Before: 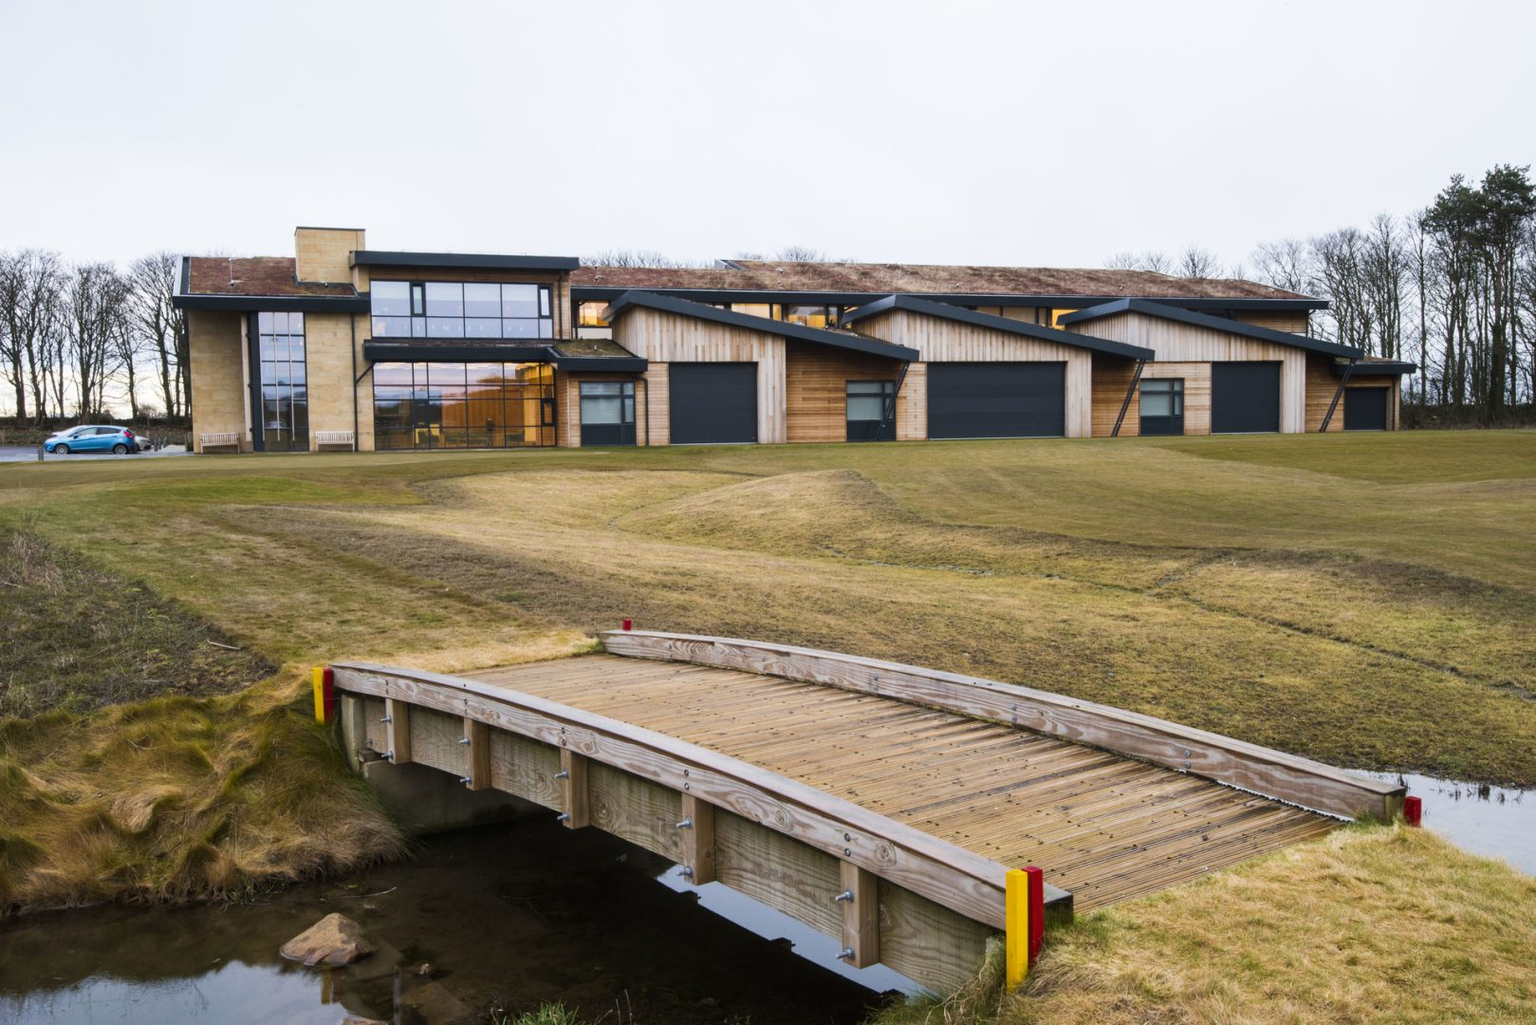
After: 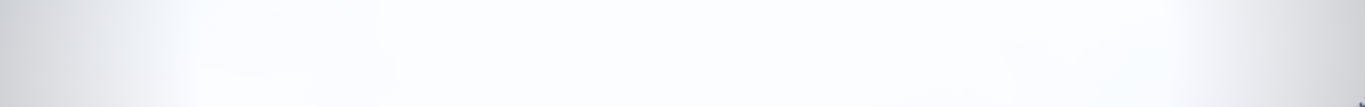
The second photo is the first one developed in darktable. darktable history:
color calibration: illuminant as shot in camera, x 0.358, y 0.373, temperature 4628.91 K
base curve: curves: ch0 [(0, 0) (0.028, 0.03) (0.121, 0.232) (0.46, 0.748) (0.859, 0.968) (1, 1)], preserve colors none
vignetting: fall-off start 70.97%, brightness -0.584, saturation -0.118, width/height ratio 1.333
crop and rotate: left 9.644%, top 9.491%, right 6.021%, bottom 80.509%
